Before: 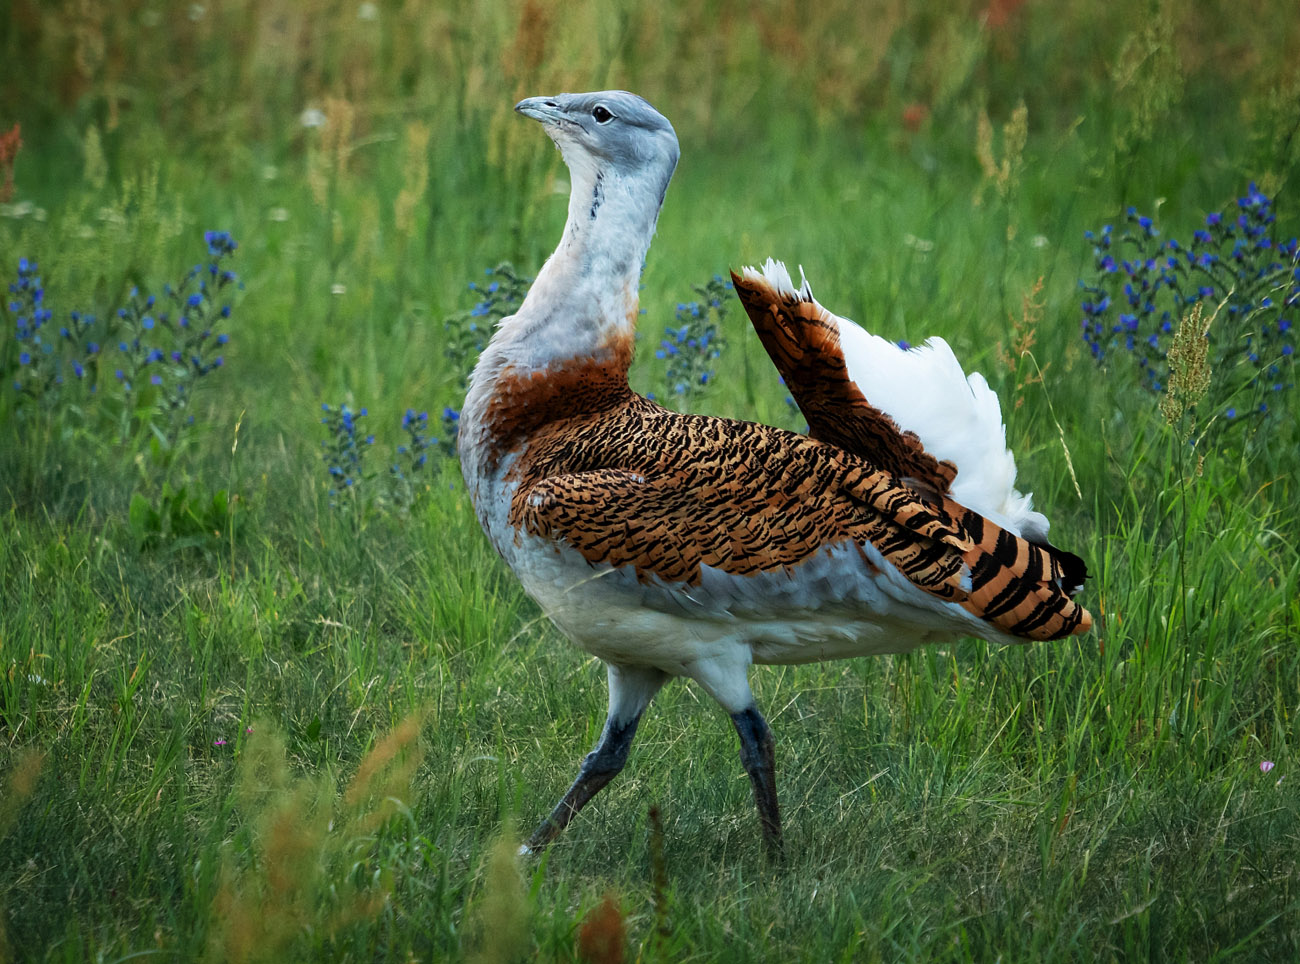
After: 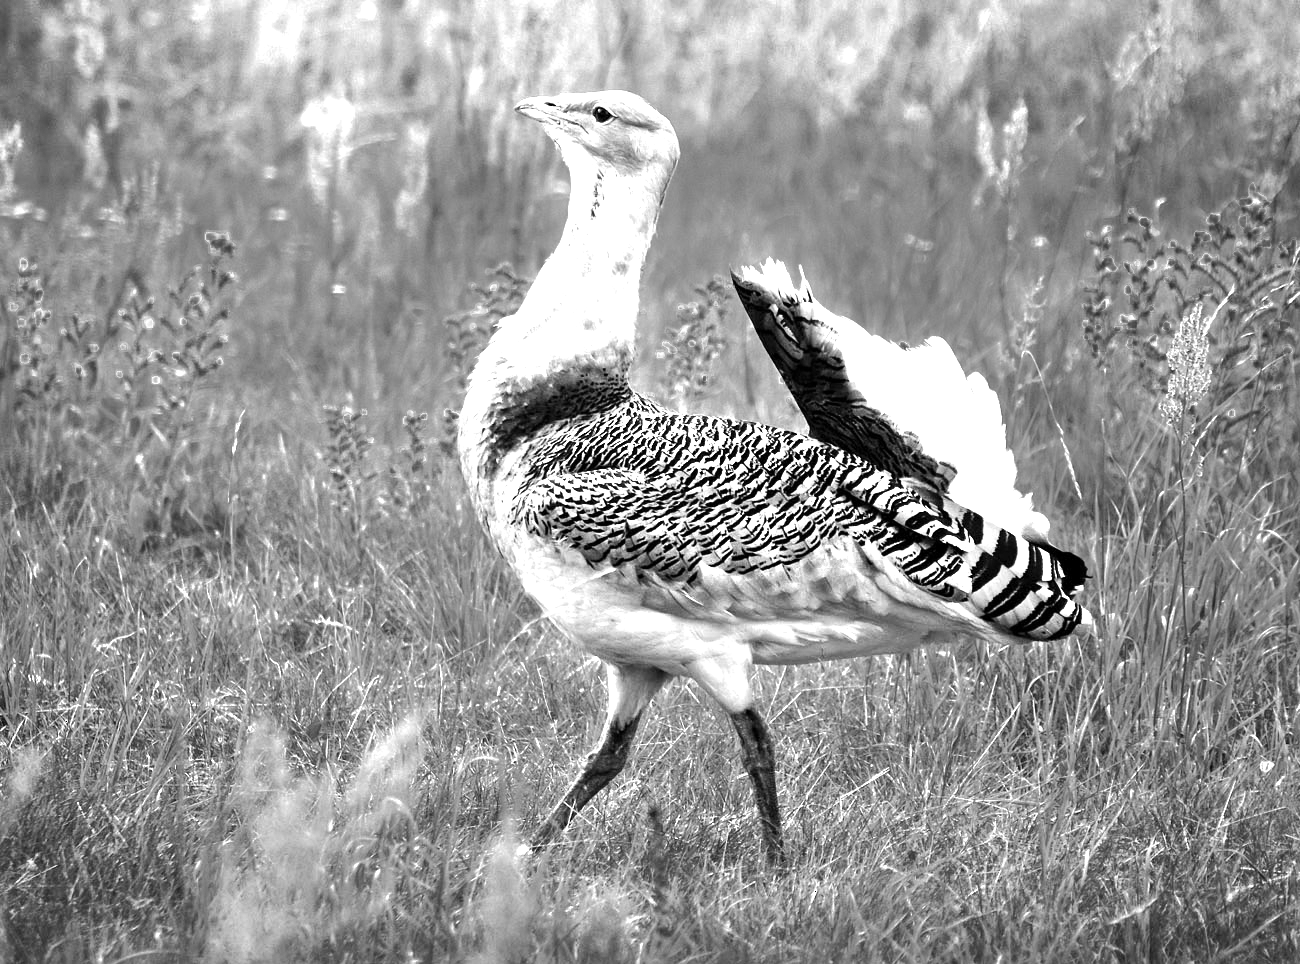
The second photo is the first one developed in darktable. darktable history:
color zones: curves: ch0 [(0, 0.466) (0.128, 0.466) (0.25, 0.5) (0.375, 0.456) (0.5, 0.5) (0.625, 0.5) (0.737, 0.652) (0.875, 0.5)]; ch1 [(0, 0.603) (0.125, 0.618) (0.261, 0.348) (0.372, 0.353) (0.497, 0.363) (0.611, 0.45) (0.731, 0.427) (0.875, 0.518) (0.998, 0.652)]; ch2 [(0, 0.559) (0.125, 0.451) (0.253, 0.564) (0.37, 0.578) (0.5, 0.466) (0.625, 0.471) (0.731, 0.471) (0.88, 0.485)]
color balance rgb: perceptual saturation grading › global saturation 25%, perceptual brilliance grading › global brilliance 35%, perceptual brilliance grading › highlights 50%, perceptual brilliance grading › mid-tones 60%, perceptual brilliance grading › shadows 35%, global vibrance 20%
tone equalizer: -7 EV 0.15 EV, -6 EV 0.6 EV, -5 EV 1.15 EV, -4 EV 1.33 EV, -3 EV 1.15 EV, -2 EV 0.6 EV, -1 EV 0.15 EV, mask exposure compensation -0.5 EV
monochrome: a 79.32, b 81.83, size 1.1
